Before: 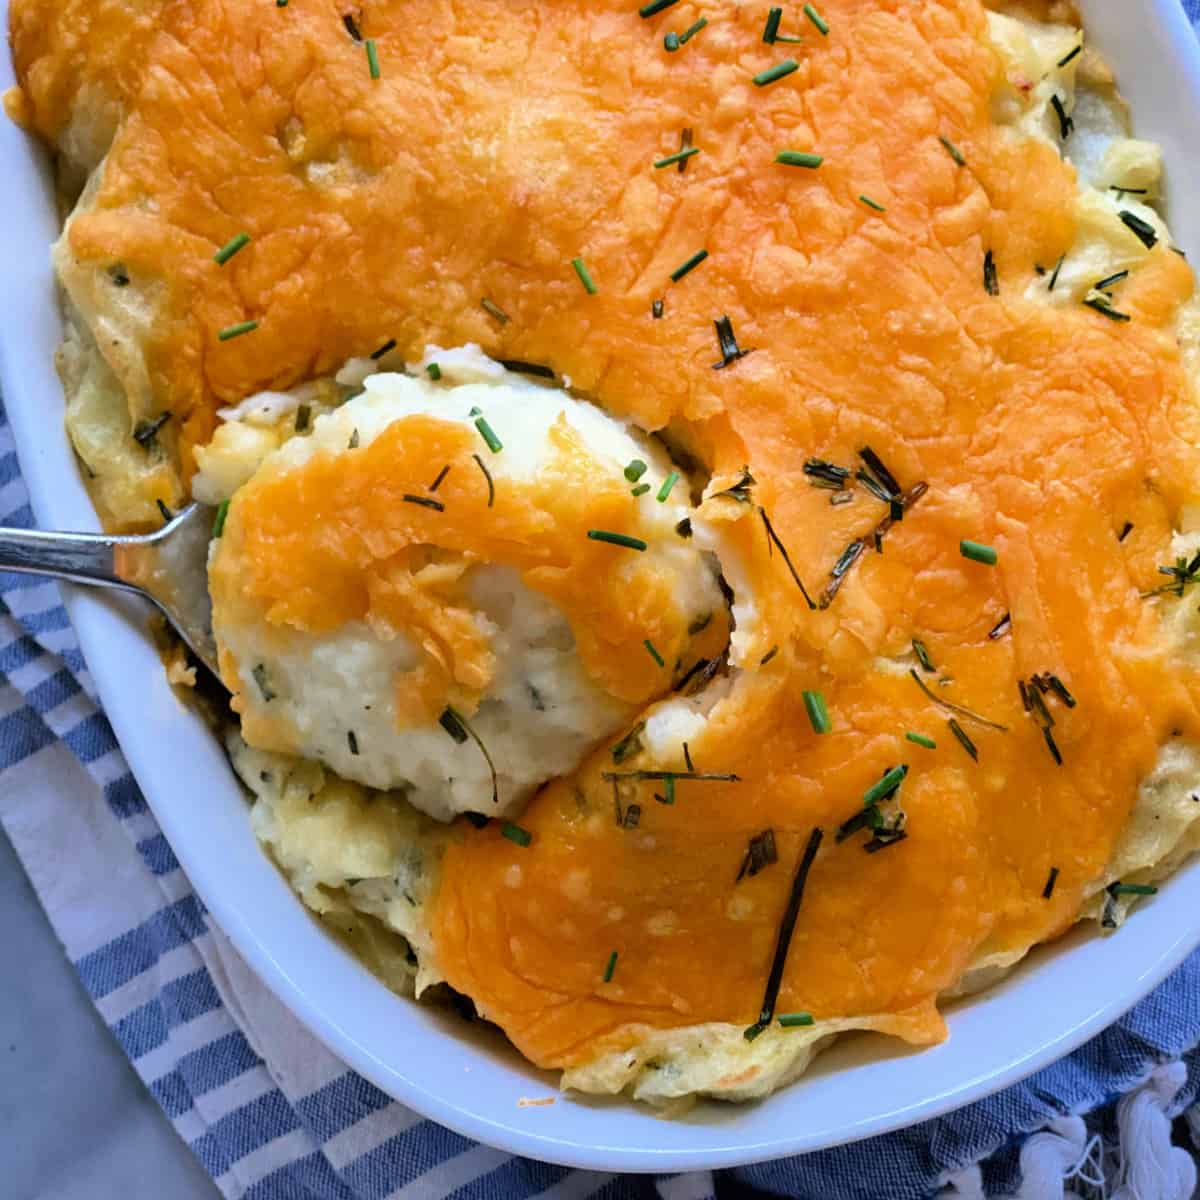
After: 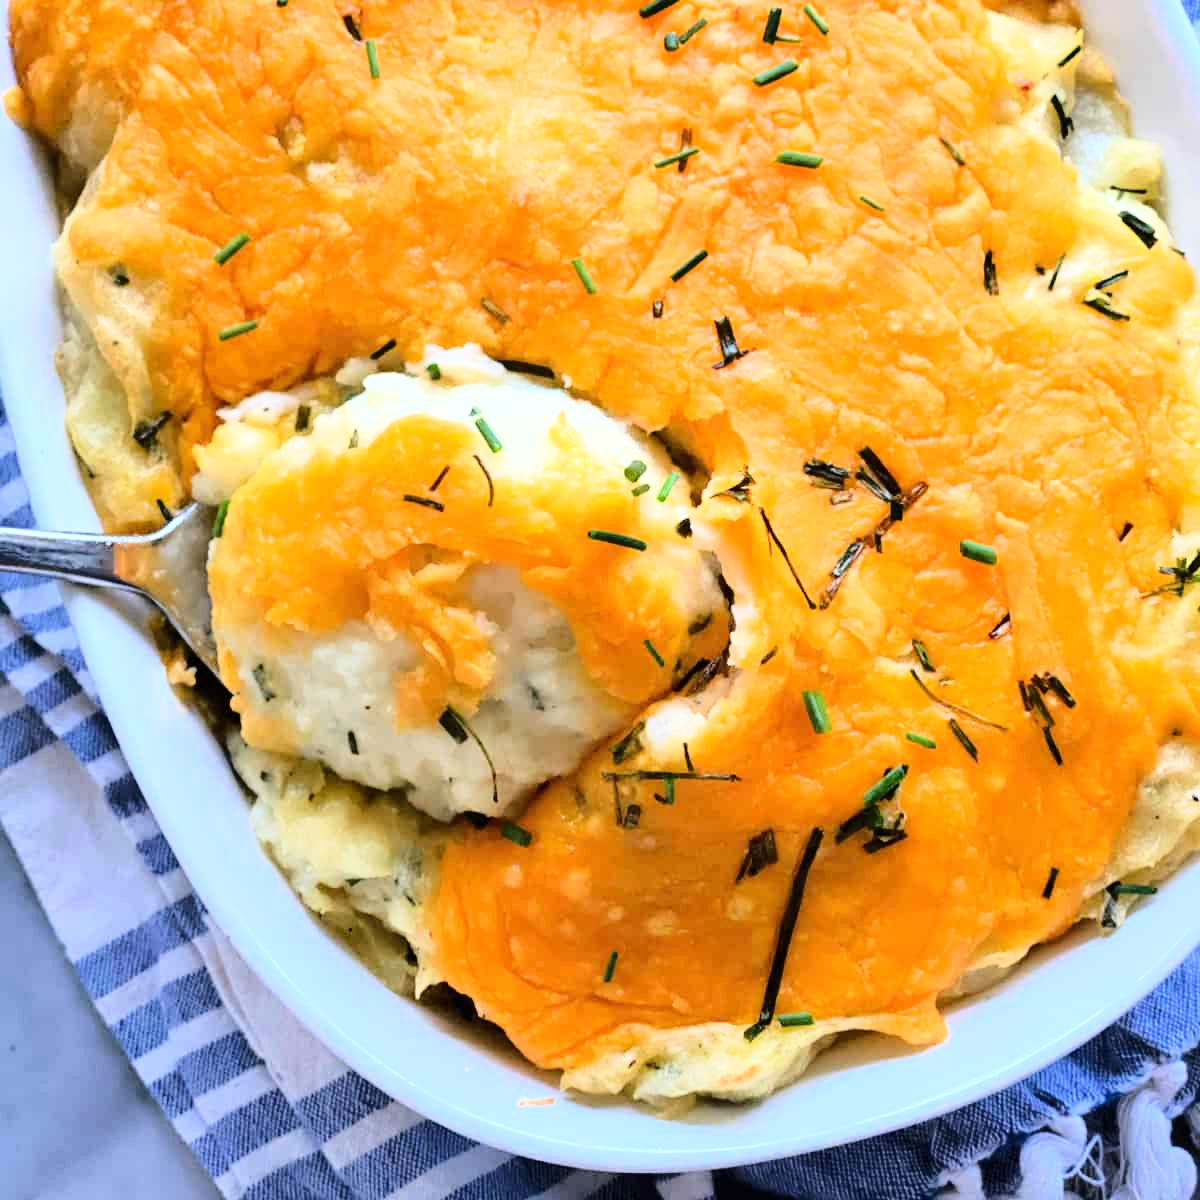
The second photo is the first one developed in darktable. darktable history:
exposure: exposure 0.085 EV, compensate highlight preservation false
base curve: curves: ch0 [(0, 0) (0.028, 0.03) (0.121, 0.232) (0.46, 0.748) (0.859, 0.968) (1, 1)]
